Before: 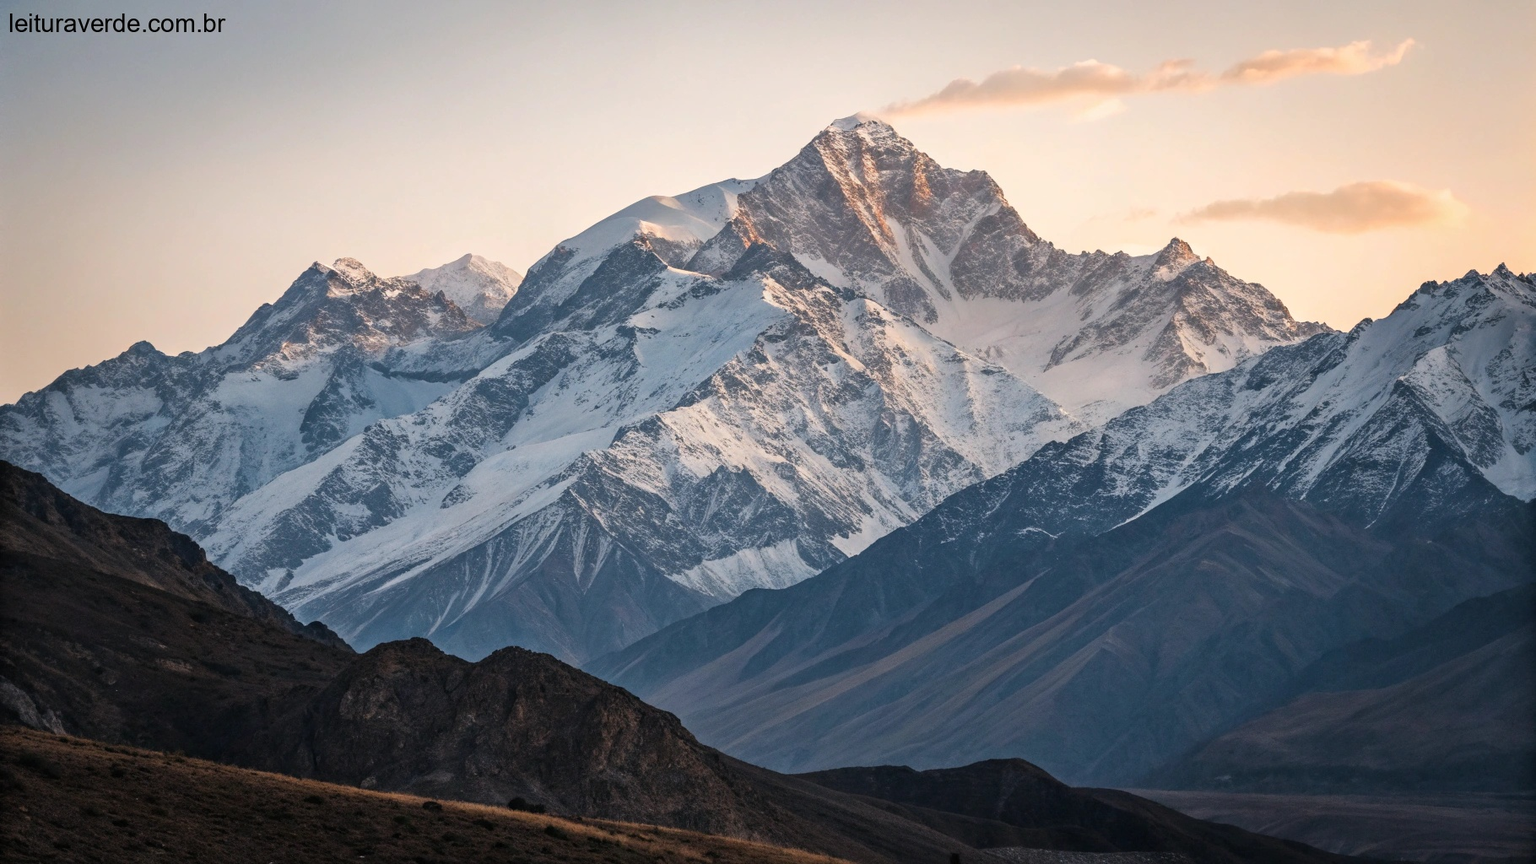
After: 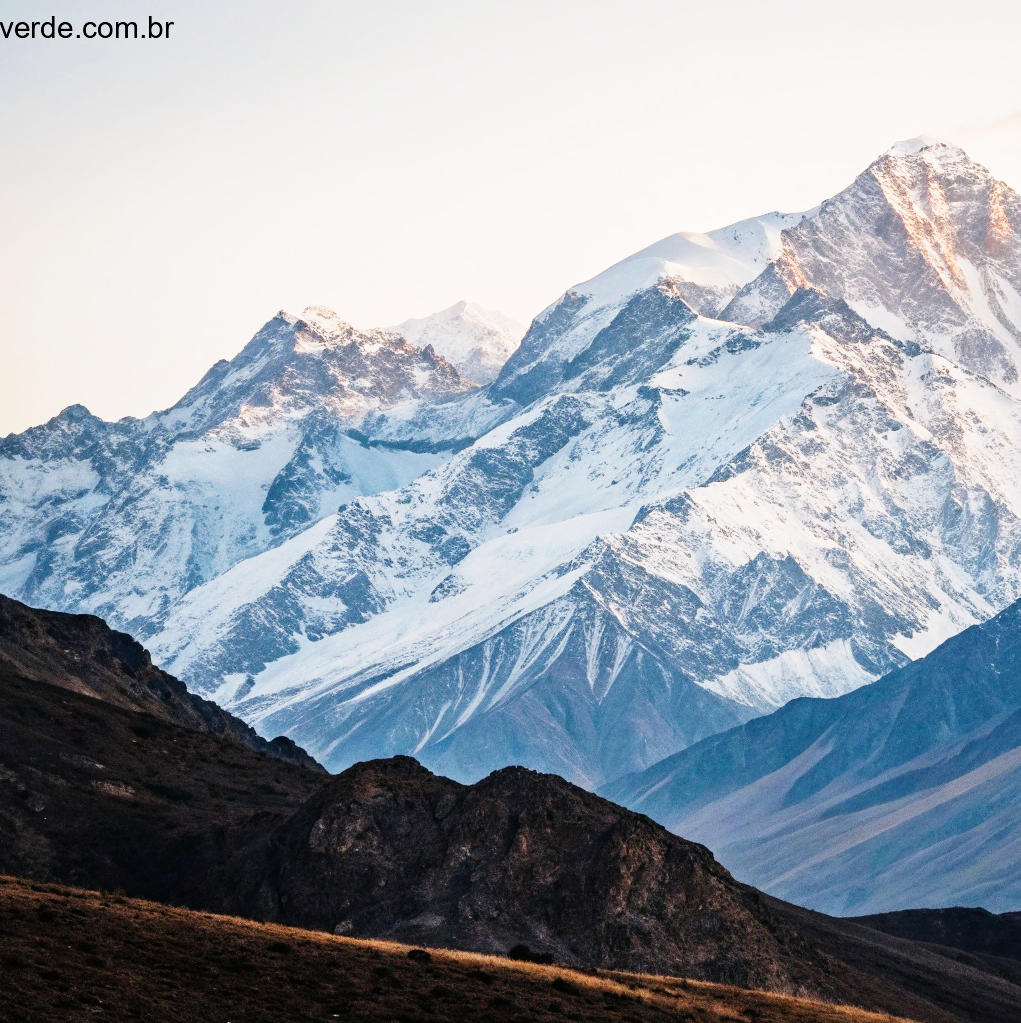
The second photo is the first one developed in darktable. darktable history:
crop: left 5.136%, right 38.758%
base curve: curves: ch0 [(0, 0) (0, 0.001) (0.001, 0.001) (0.004, 0.002) (0.007, 0.004) (0.015, 0.013) (0.033, 0.045) (0.052, 0.096) (0.075, 0.17) (0.099, 0.241) (0.163, 0.42) (0.219, 0.55) (0.259, 0.616) (0.327, 0.722) (0.365, 0.765) (0.522, 0.873) (0.547, 0.881) (0.689, 0.919) (0.826, 0.952) (1, 1)], preserve colors none
